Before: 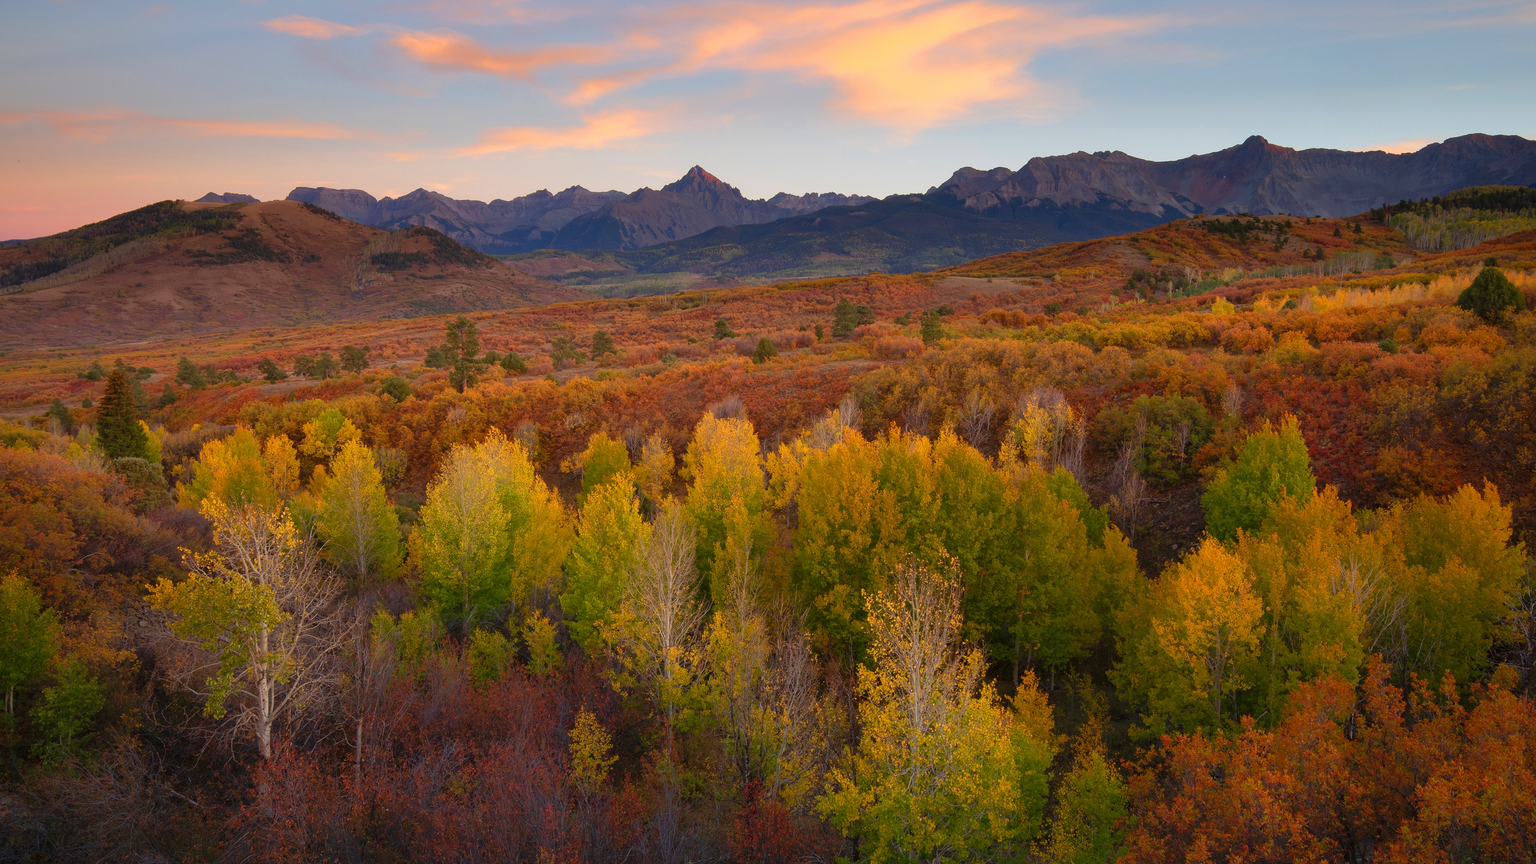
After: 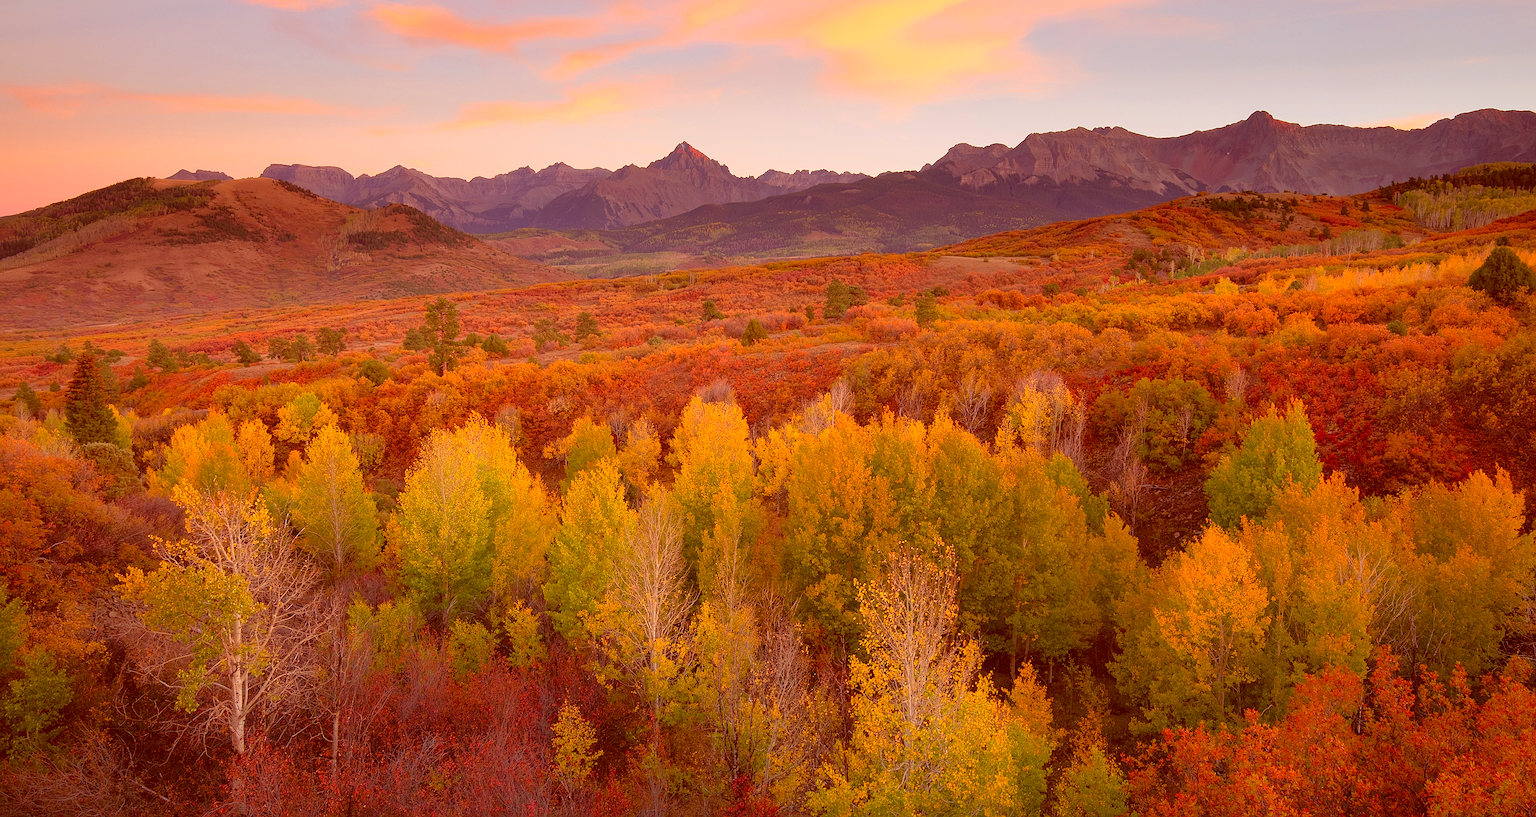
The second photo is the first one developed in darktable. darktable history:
crop: left 2.226%, top 3.321%, right 0.817%, bottom 4.876%
sharpen: on, module defaults
contrast brightness saturation: contrast 0.066, brightness 0.178, saturation 0.395
color correction: highlights a* 9.44, highlights b* 8.86, shadows a* 39.46, shadows b* 39.85, saturation 0.774
